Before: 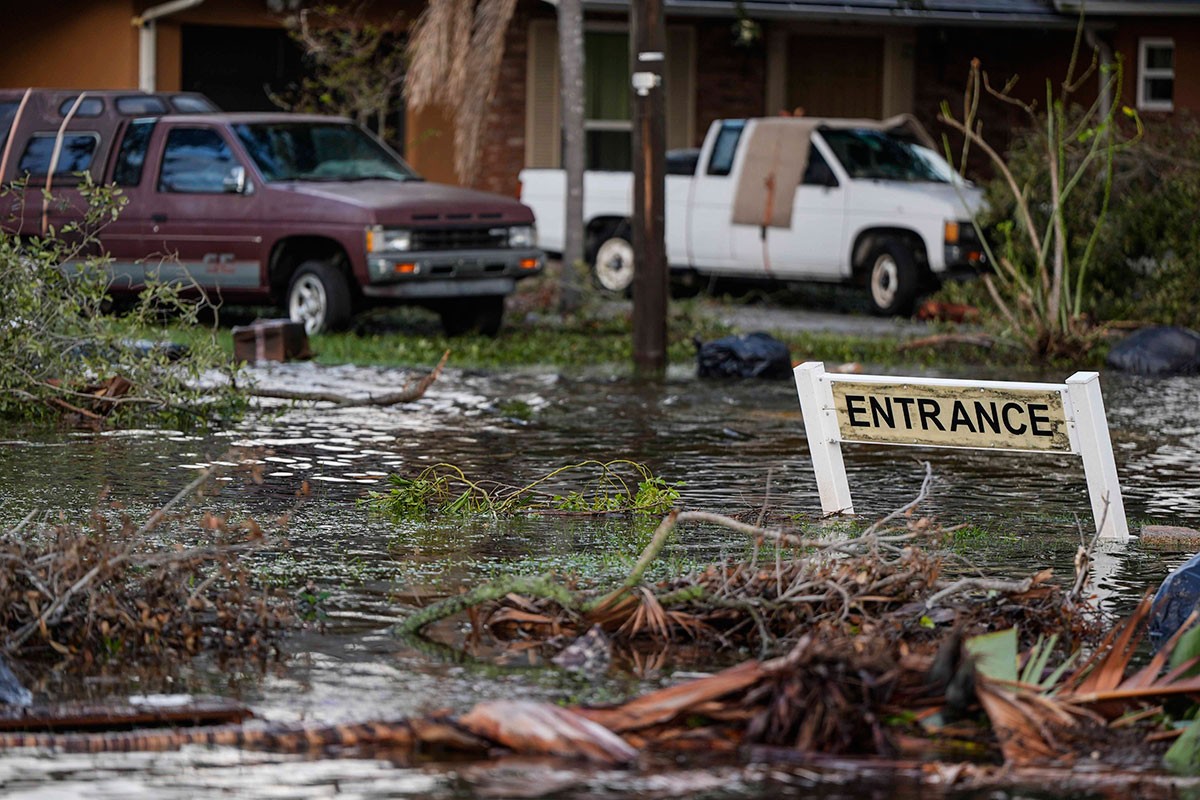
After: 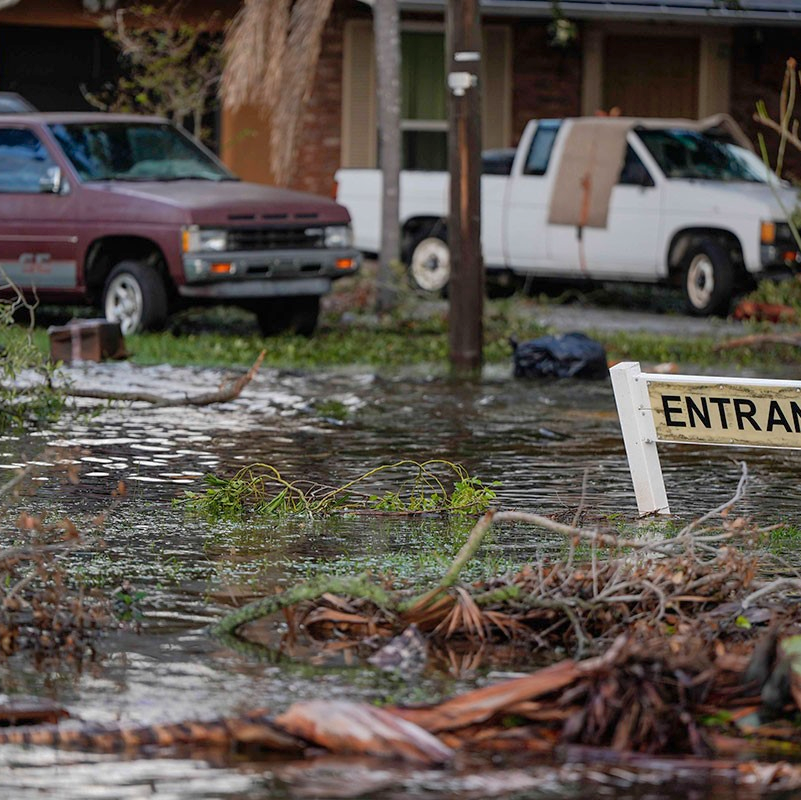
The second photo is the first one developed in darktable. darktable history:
crop: left 15.409%, right 17.817%
shadows and highlights: on, module defaults
